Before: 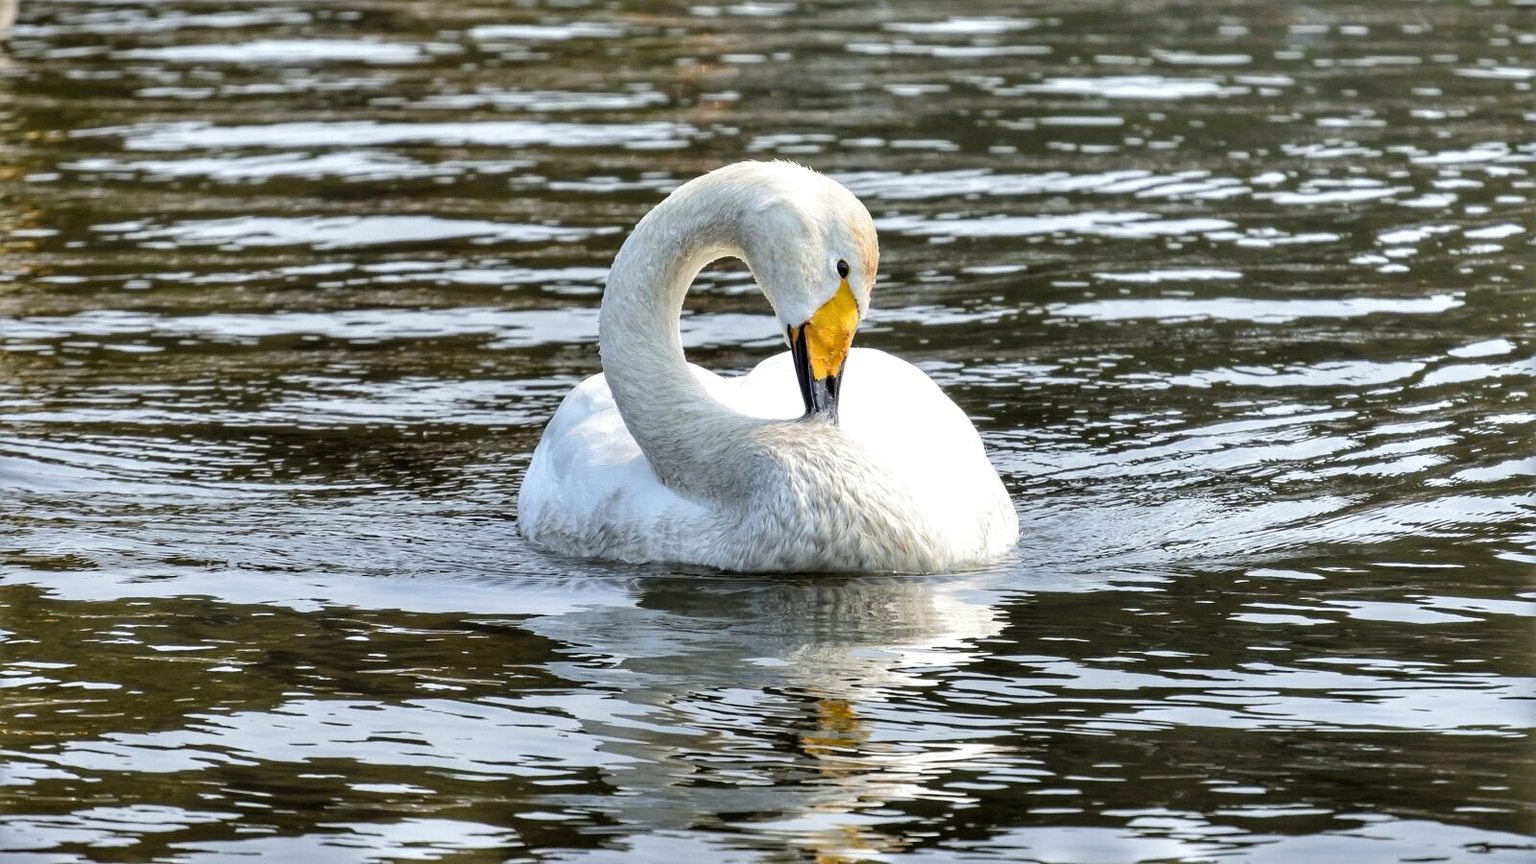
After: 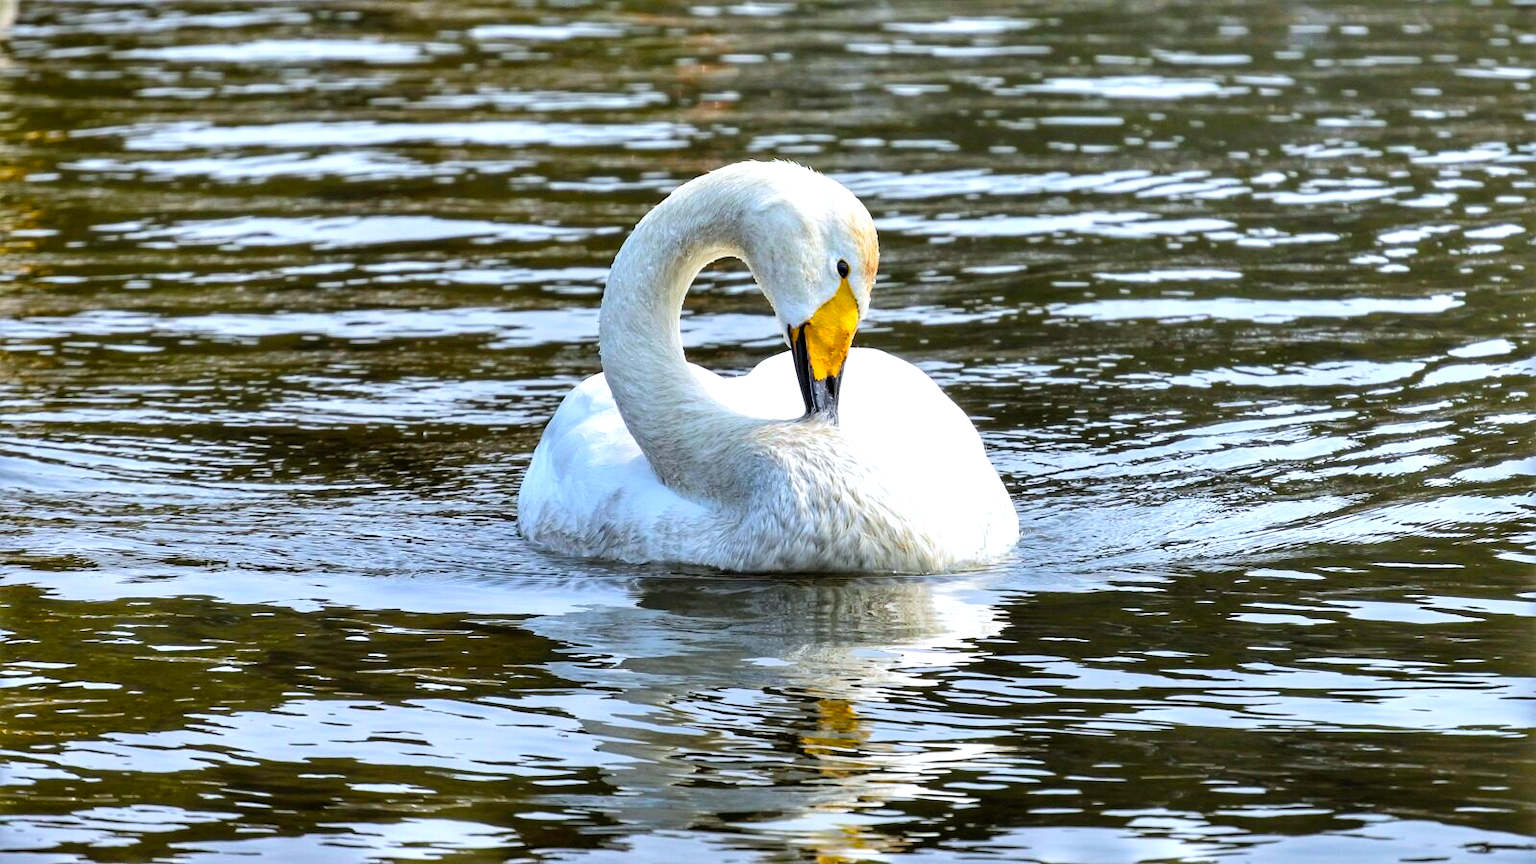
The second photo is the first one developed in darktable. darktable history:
color balance rgb: highlights gain › luminance 16.571%, highlights gain › chroma 2.868%, highlights gain › hue 258.13°, perceptual saturation grading › global saturation 14.679%, global vibrance 44.679%
